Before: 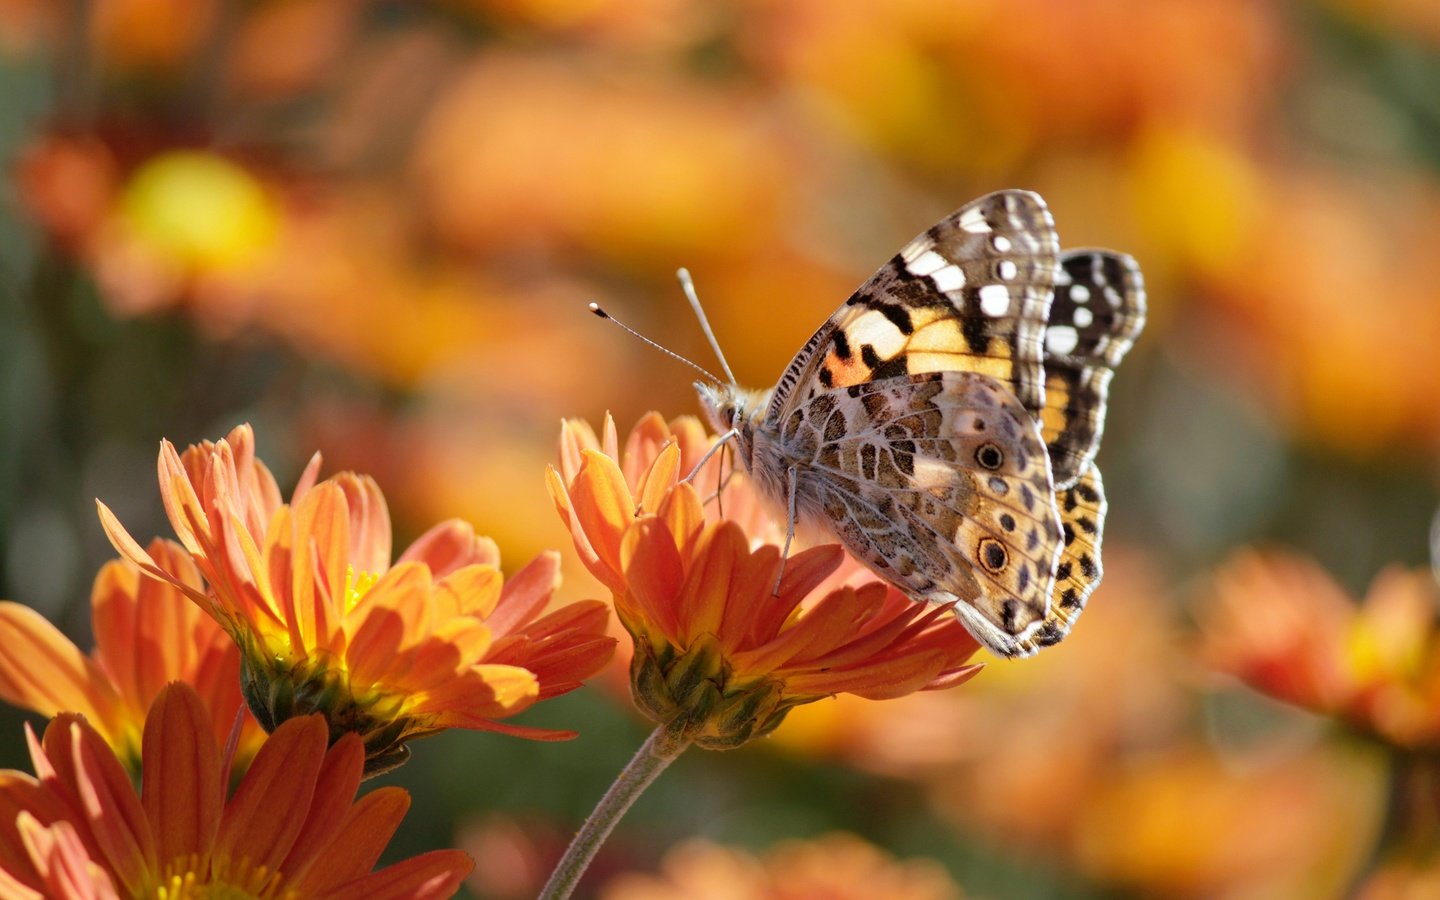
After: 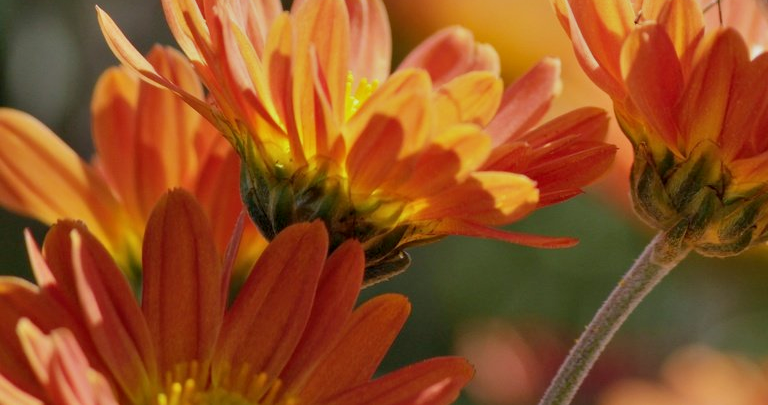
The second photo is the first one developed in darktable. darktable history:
crop and rotate: top 54.778%, right 46.61%, bottom 0.159%
tone equalizer: -8 EV 0.25 EV, -7 EV 0.417 EV, -6 EV 0.417 EV, -5 EV 0.25 EV, -3 EV -0.25 EV, -2 EV -0.417 EV, -1 EV -0.417 EV, +0 EV -0.25 EV, edges refinement/feathering 500, mask exposure compensation -1.57 EV, preserve details guided filter
contrast equalizer: octaves 7, y [[0.6 ×6], [0.55 ×6], [0 ×6], [0 ×6], [0 ×6]], mix 0.3
